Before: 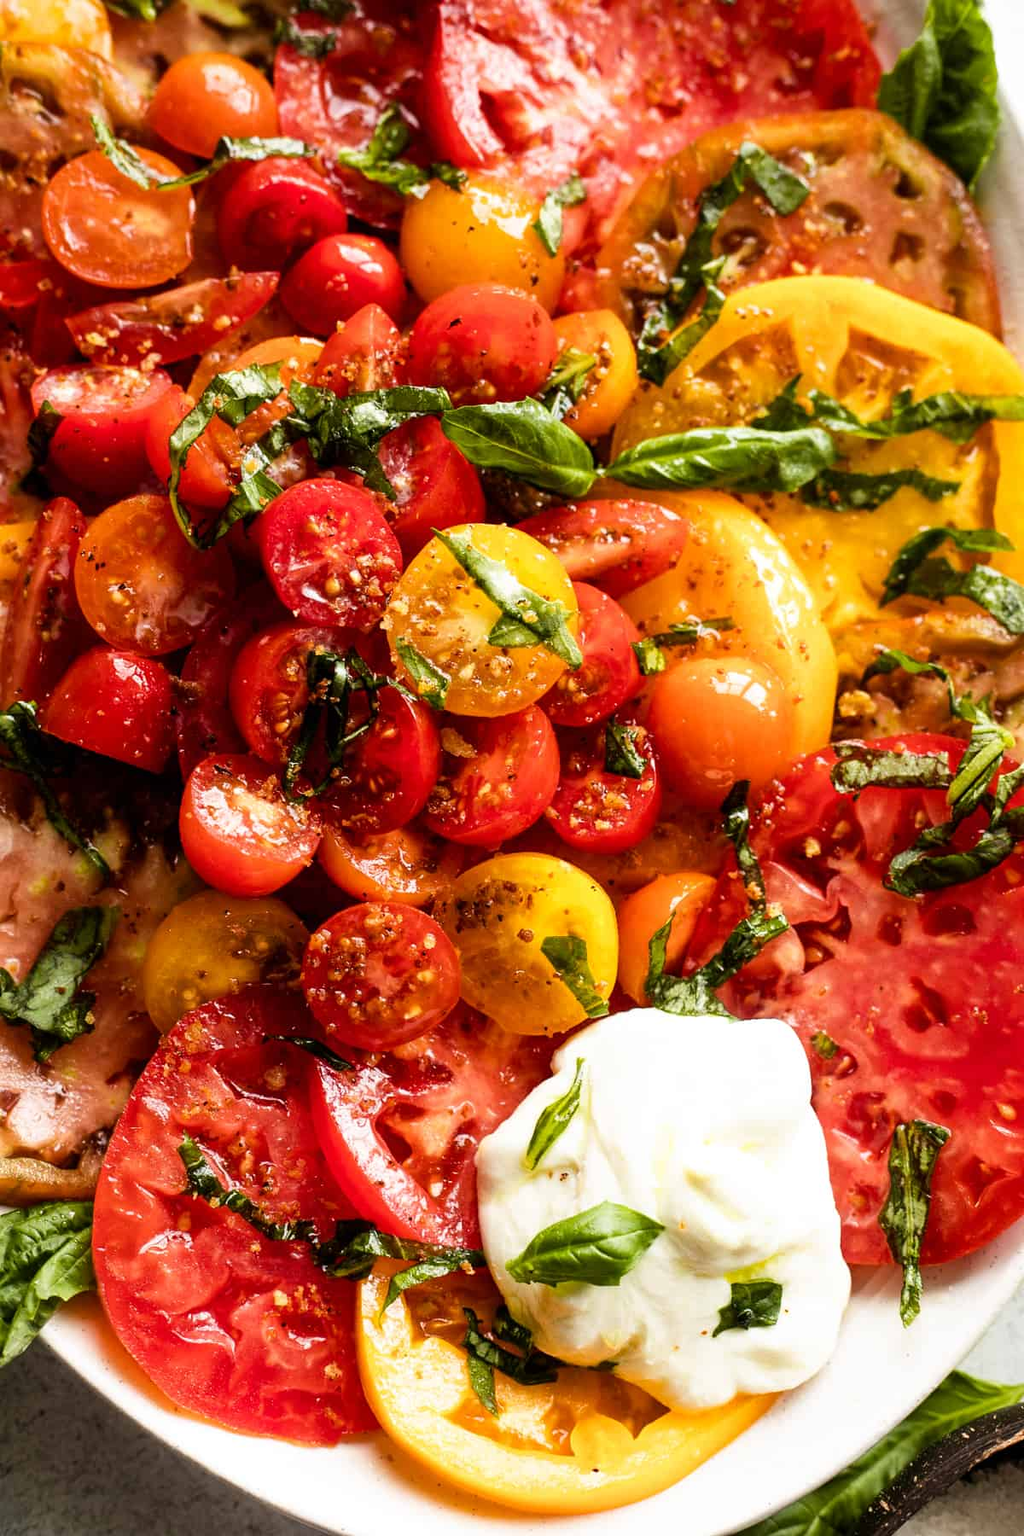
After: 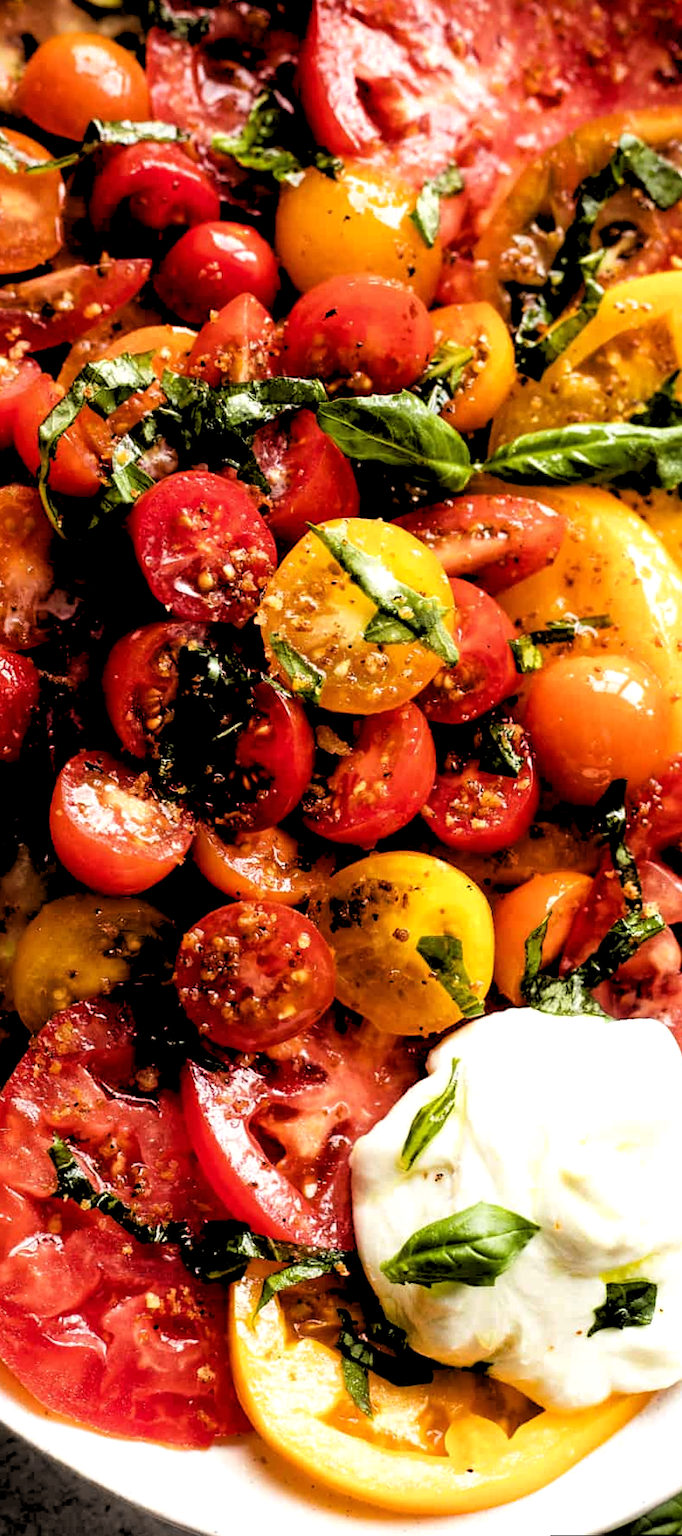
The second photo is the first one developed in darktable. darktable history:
rgb levels: levels [[0.034, 0.472, 0.904], [0, 0.5, 1], [0, 0.5, 1]]
rotate and perspective: rotation 0.174°, lens shift (vertical) 0.013, lens shift (horizontal) 0.019, shear 0.001, automatic cropping original format, crop left 0.007, crop right 0.991, crop top 0.016, crop bottom 0.997
crop and rotate: left 12.648%, right 20.685%
